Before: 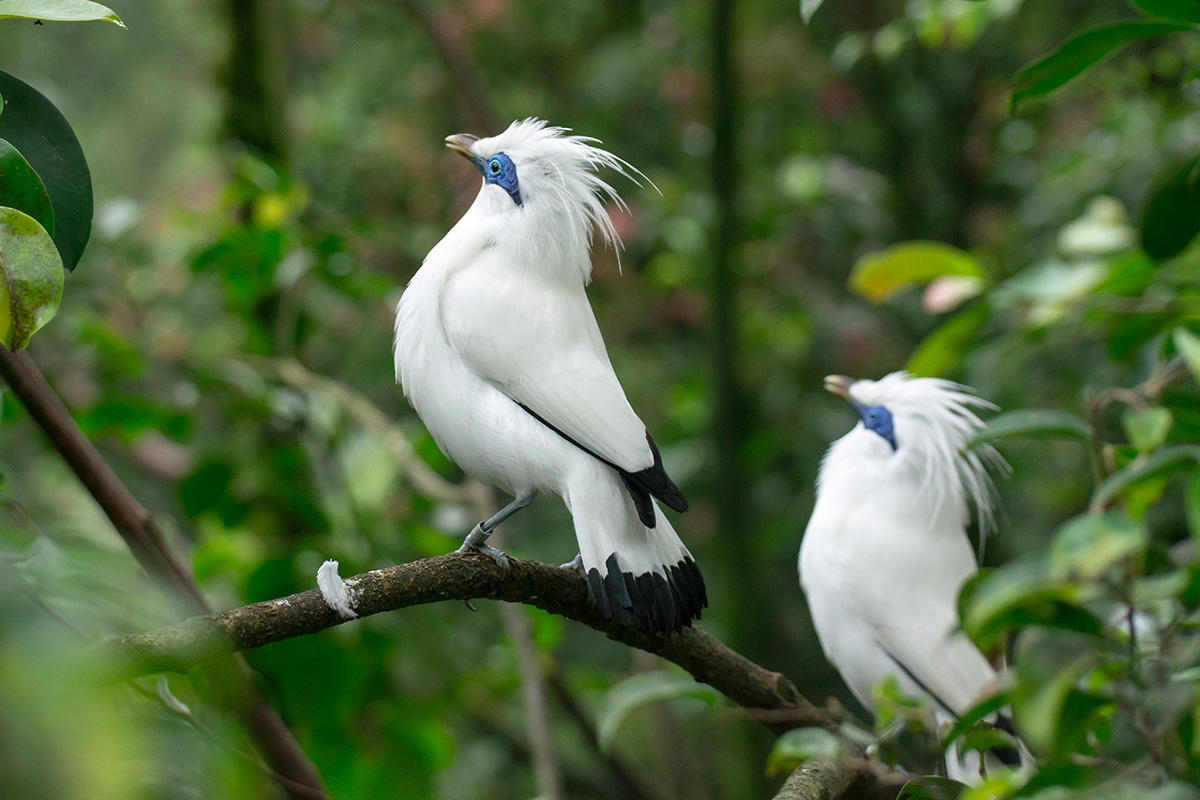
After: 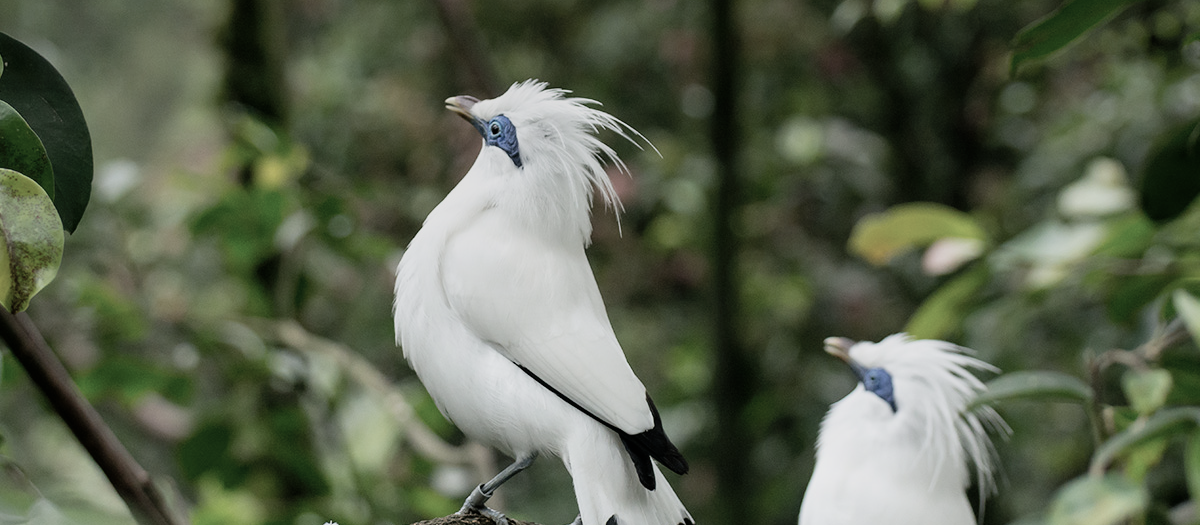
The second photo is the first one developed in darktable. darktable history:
filmic rgb: black relative exposure -7.65 EV, white relative exposure 4.56 EV, hardness 3.61
crop and rotate: top 4.848%, bottom 29.503%
contrast brightness saturation: contrast 0.1, saturation -0.36
graduated density: rotation 5.63°, offset 76.9
levels: levels [0, 0.435, 0.917]
